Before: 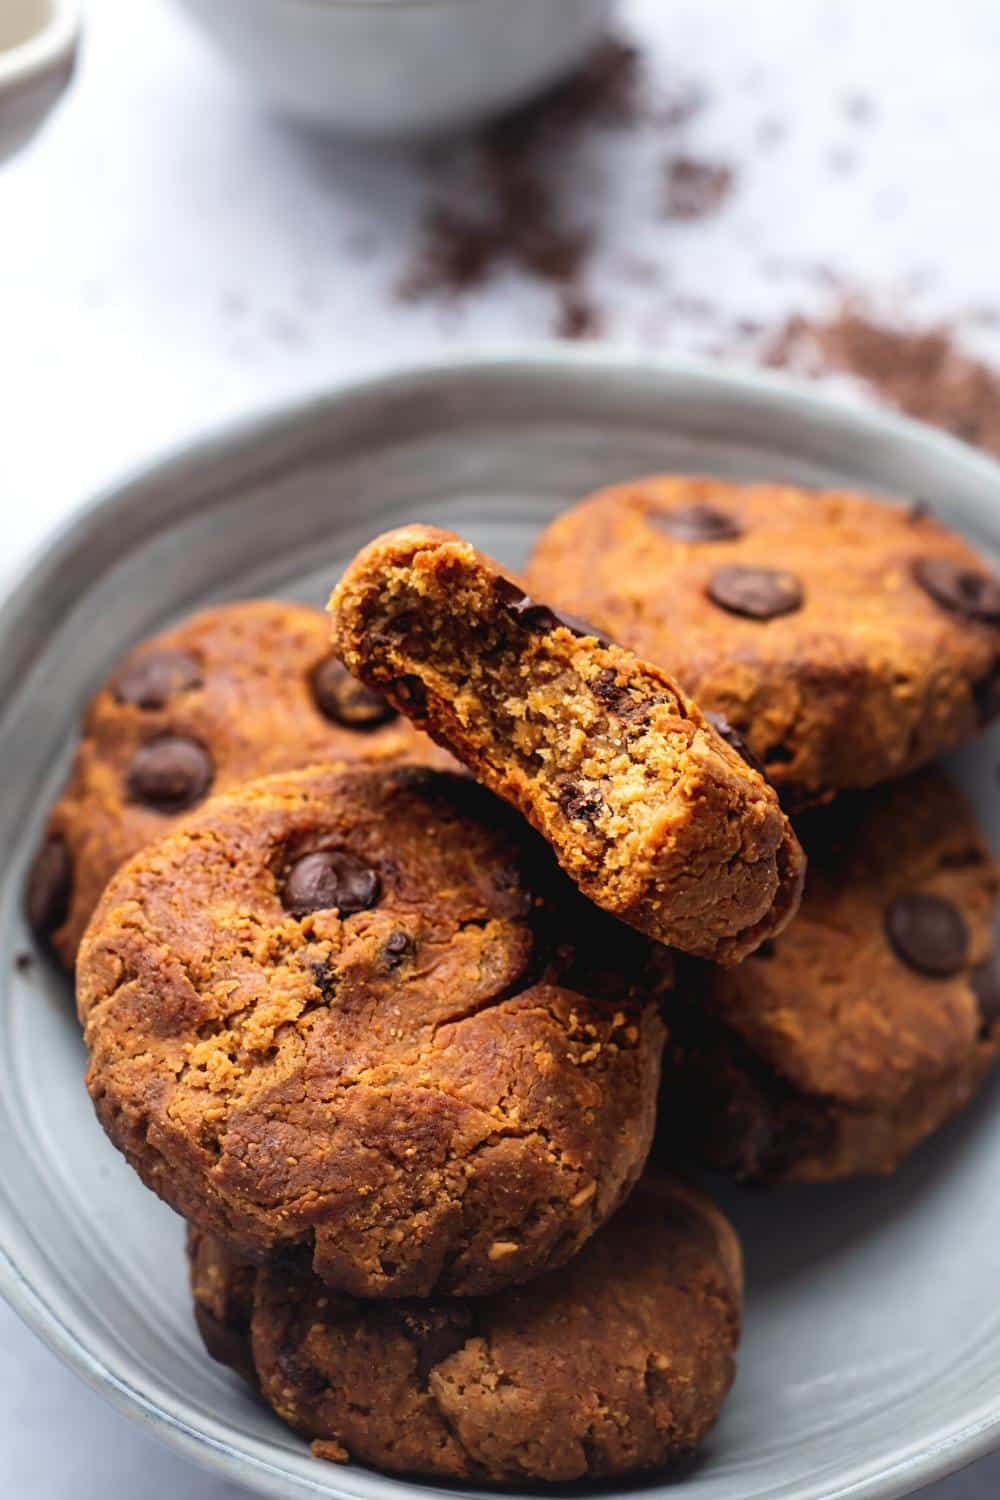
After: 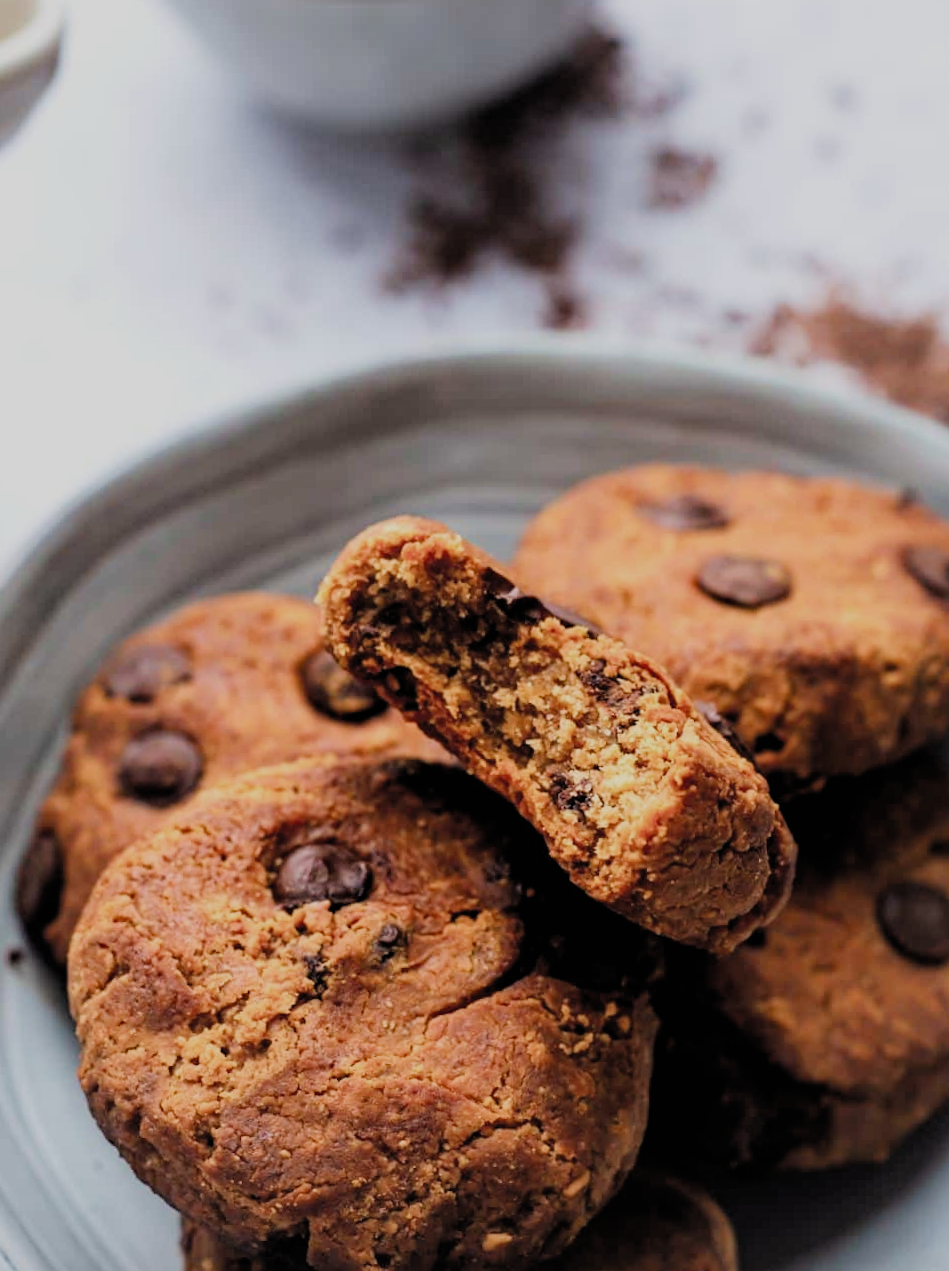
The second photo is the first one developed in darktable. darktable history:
crop and rotate: angle 0.471°, left 0.413%, right 3.508%, bottom 14.162%
filmic rgb: black relative exposure -6.67 EV, white relative exposure 4.56 EV, hardness 3.25, color science v4 (2020)
haze removal: compatibility mode true, adaptive false
